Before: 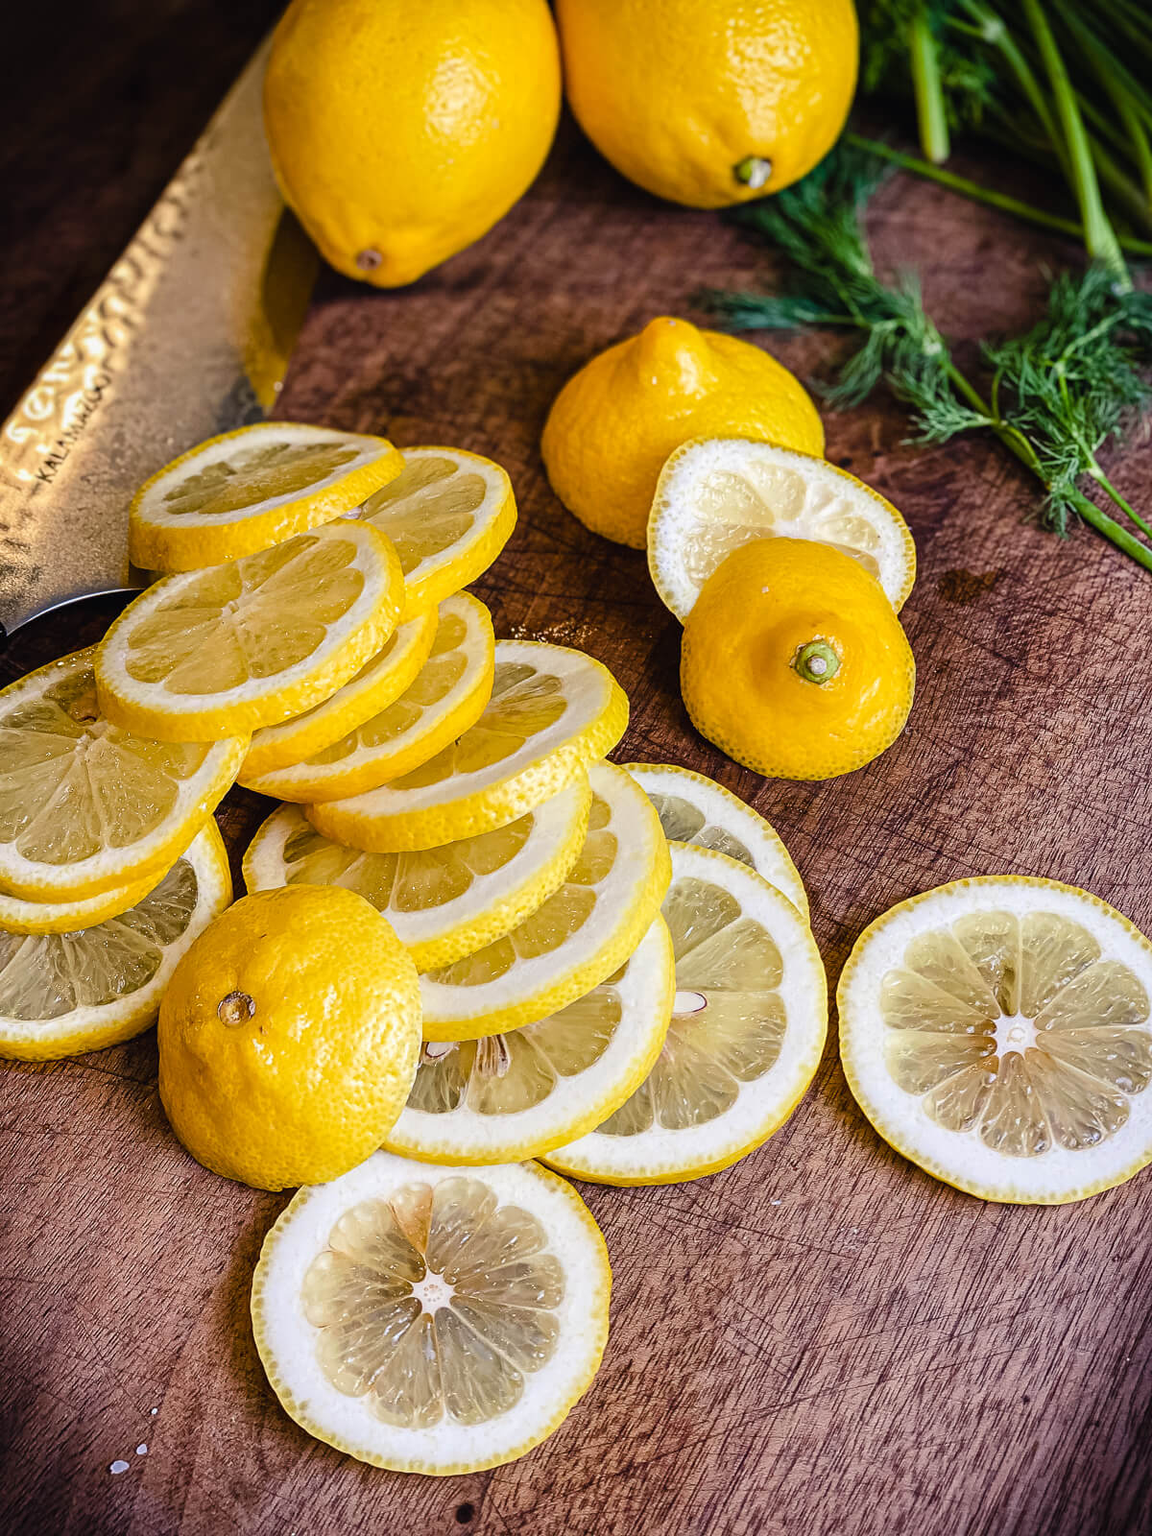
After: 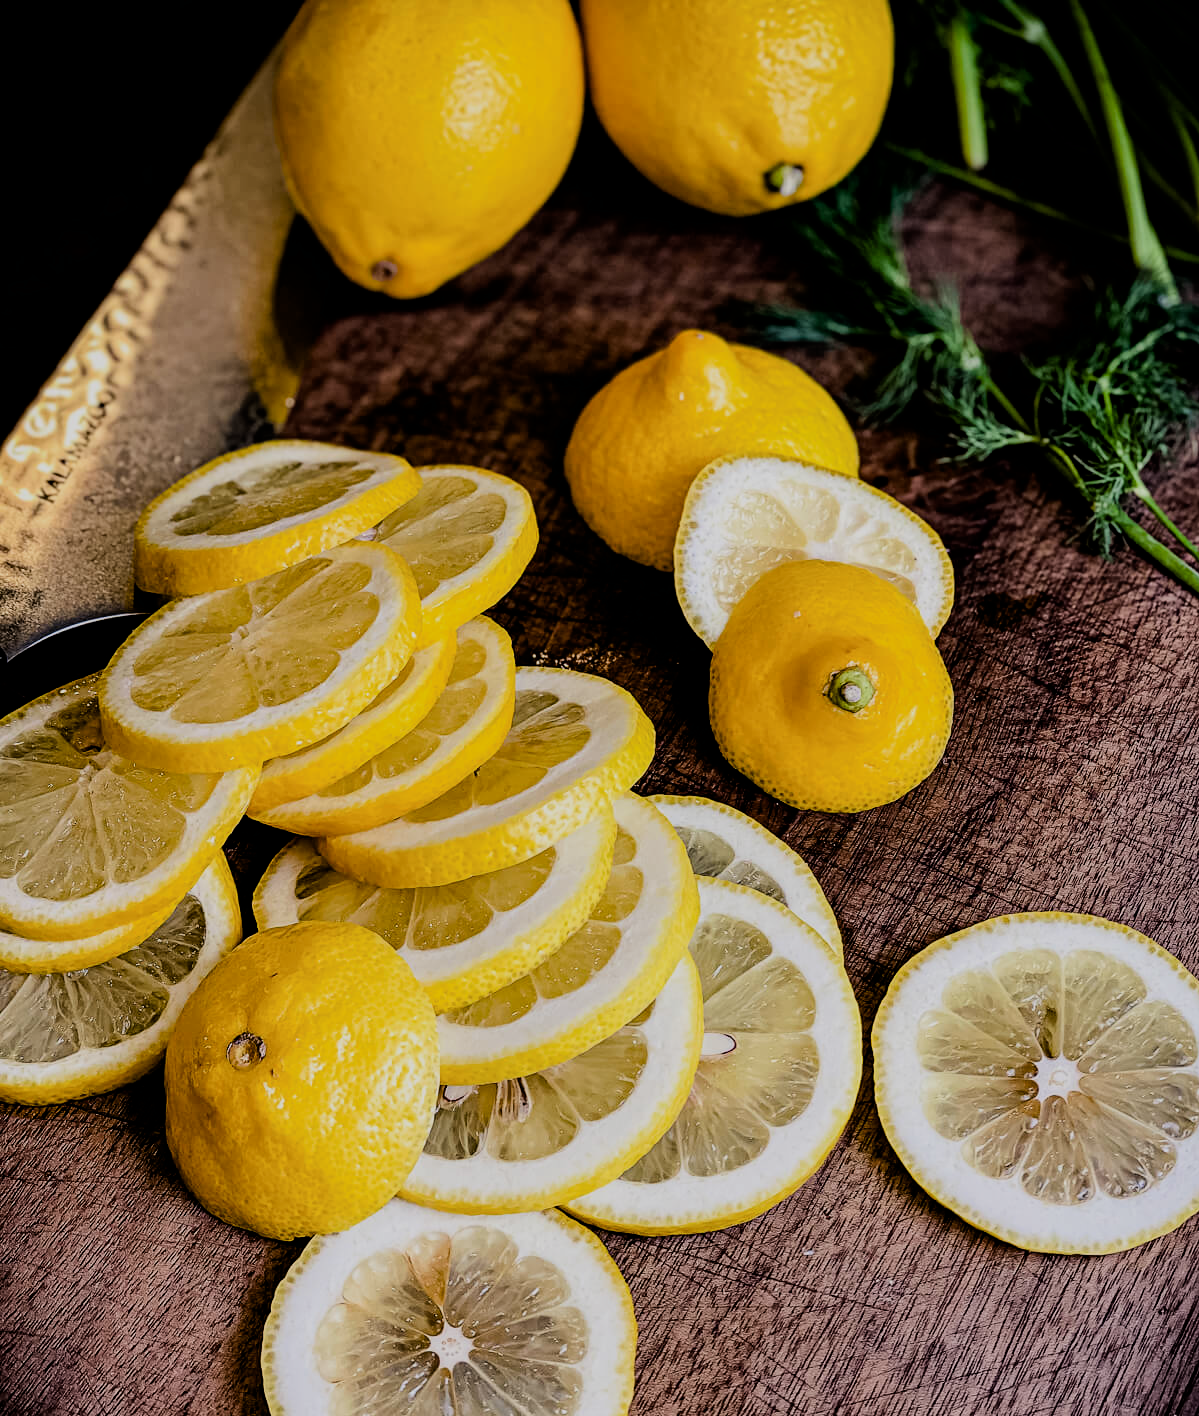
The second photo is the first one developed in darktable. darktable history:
filmic rgb: black relative exposure -5 EV, hardness 2.88, contrast 1.4, highlights saturation mix -30%
crop and rotate: top 0%, bottom 11.49%
exposure: black level correction 0.011, exposure -0.478 EV, compensate highlight preservation false
